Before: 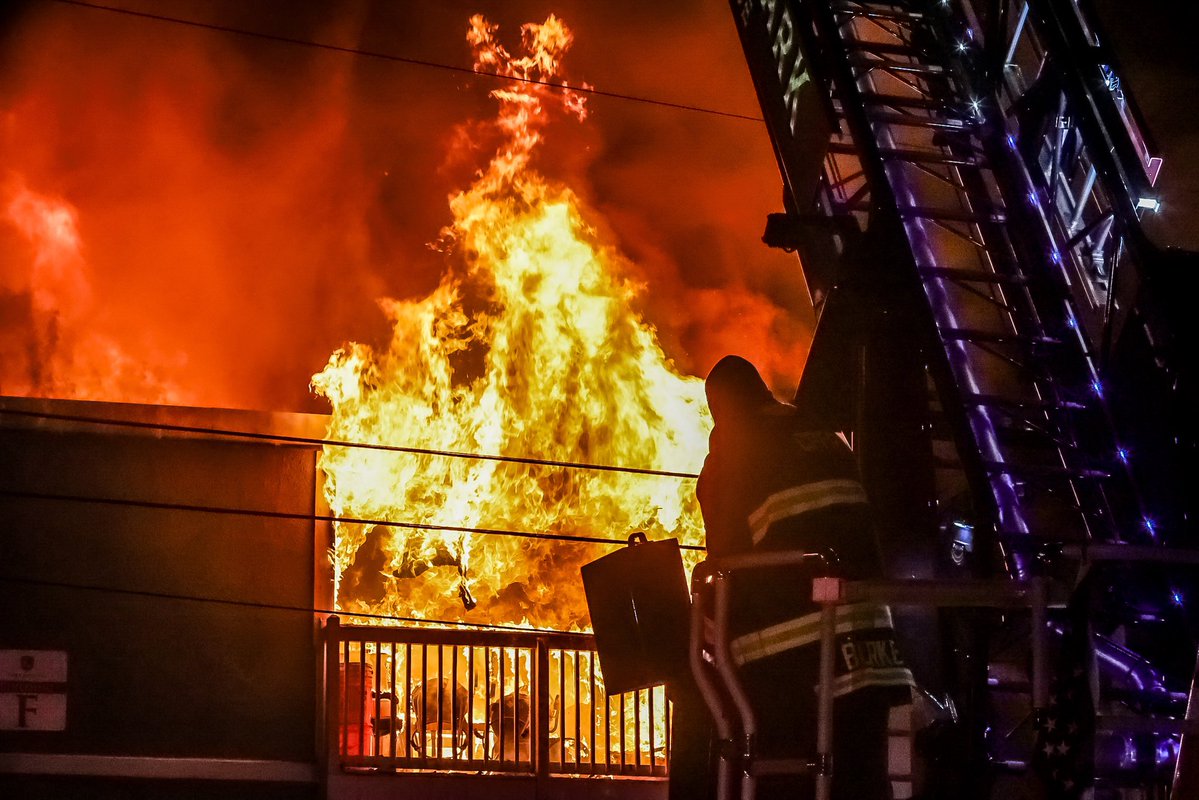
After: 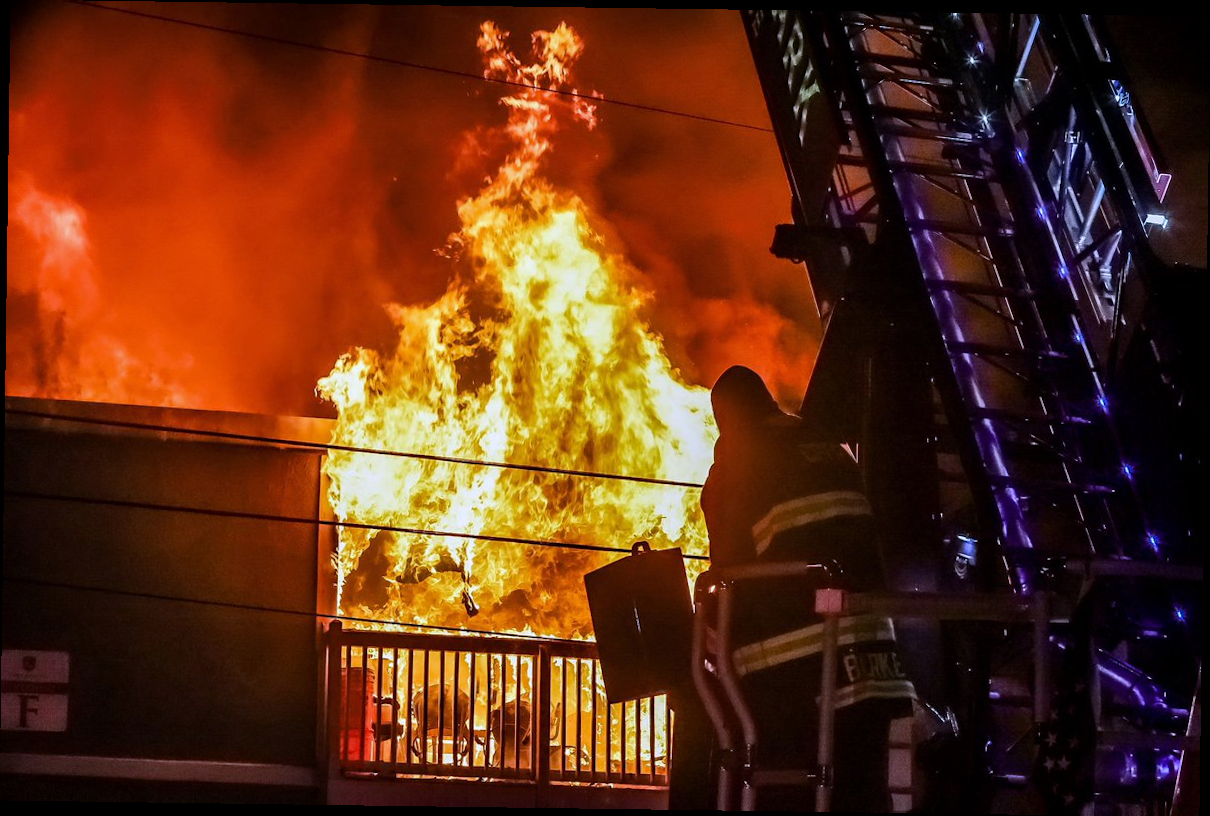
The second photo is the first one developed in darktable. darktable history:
white balance: red 0.967, blue 1.119, emerald 0.756
rotate and perspective: rotation 0.8°, automatic cropping off
